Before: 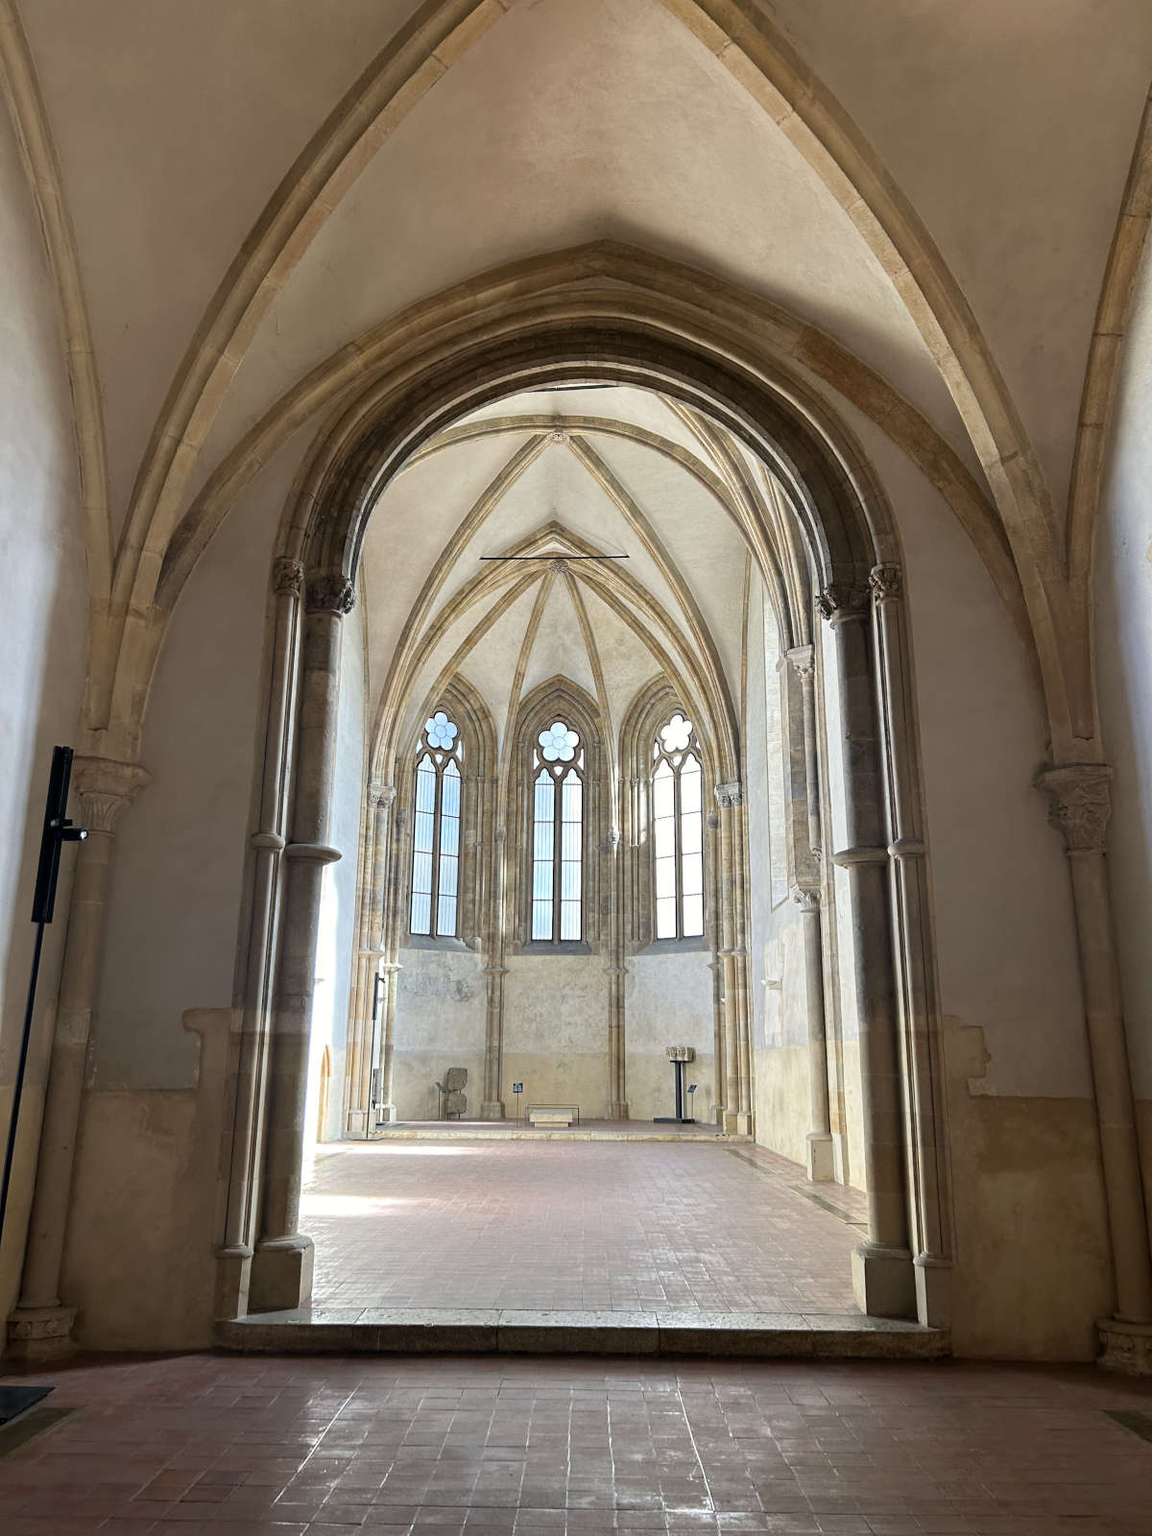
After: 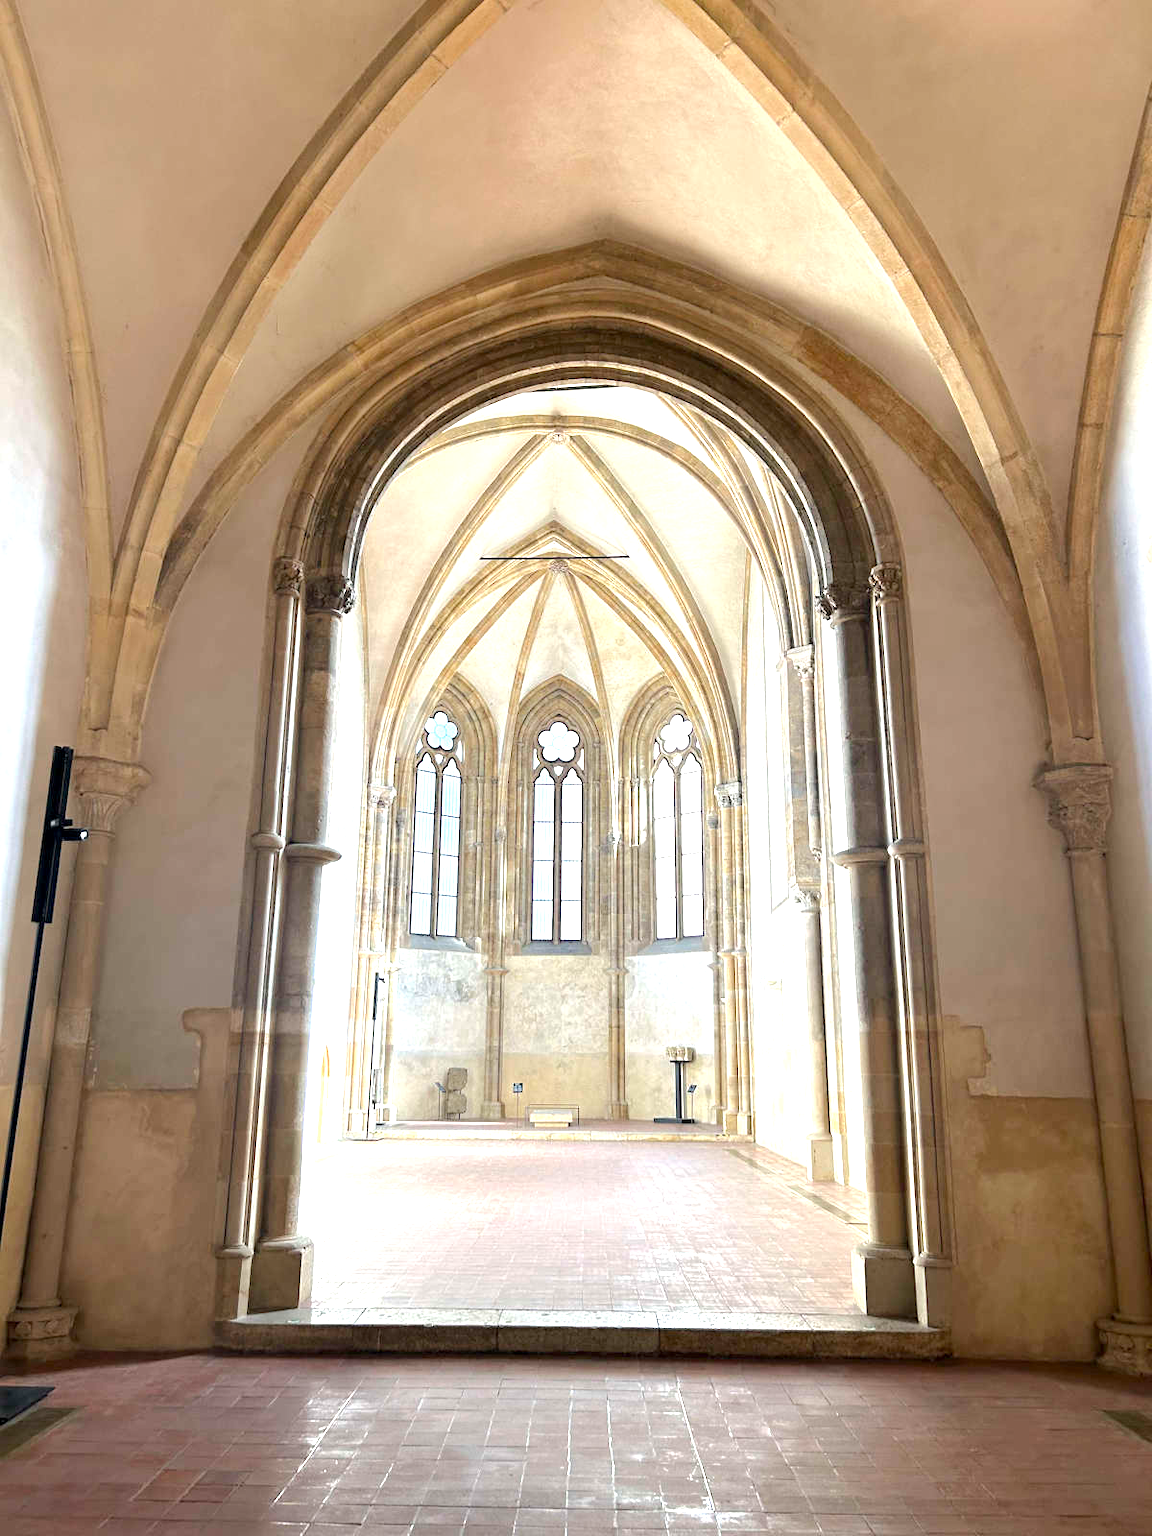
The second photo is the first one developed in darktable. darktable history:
sharpen: radius 5.325, amount 0.312, threshold 26.433
exposure: black level correction 0.001, exposure 1.05 EV, compensate exposure bias true, compensate highlight preservation false
base curve: curves: ch0 [(0, 0) (0.262, 0.32) (0.722, 0.705) (1, 1)]
